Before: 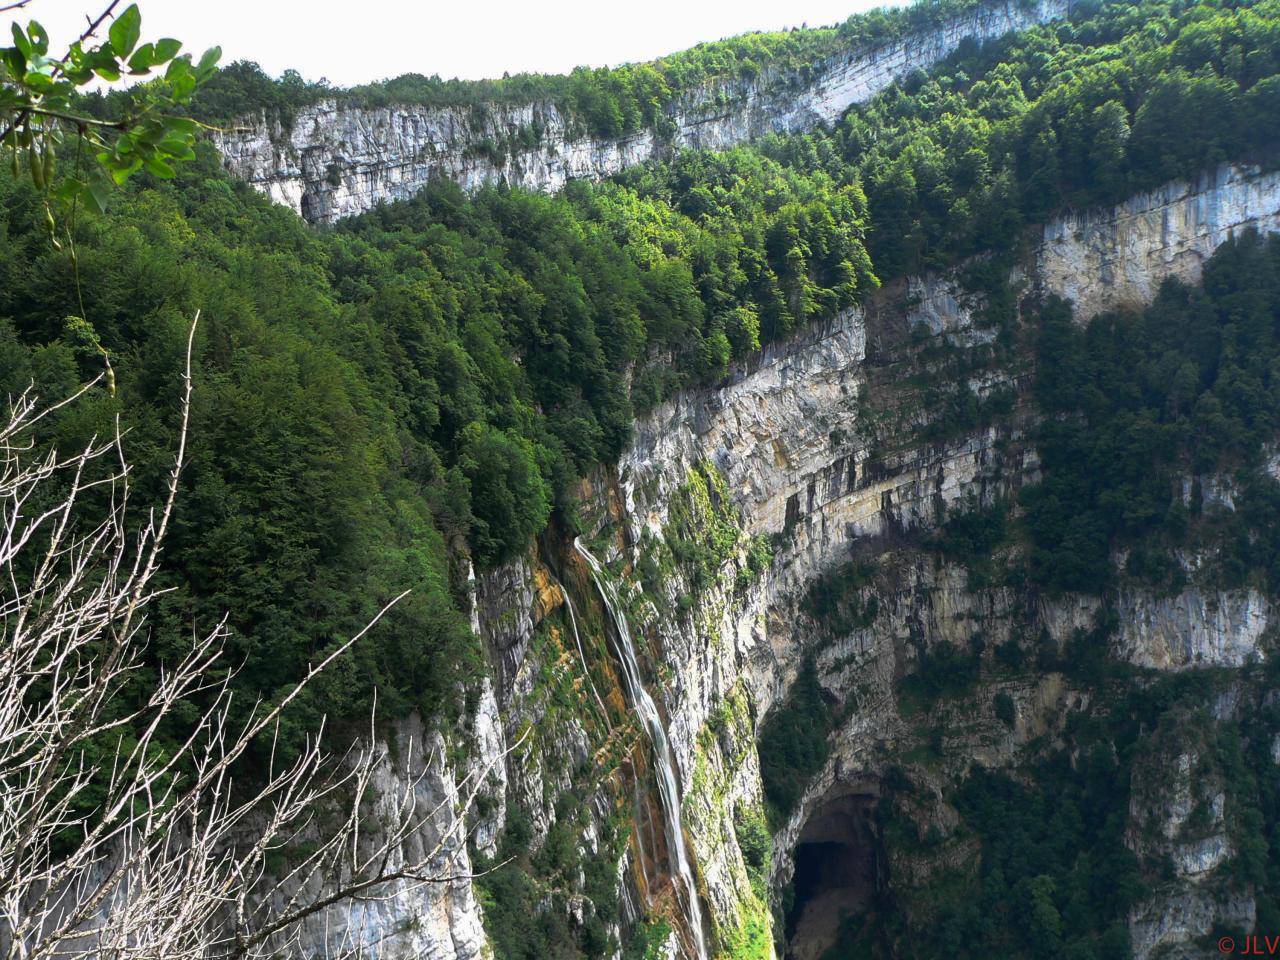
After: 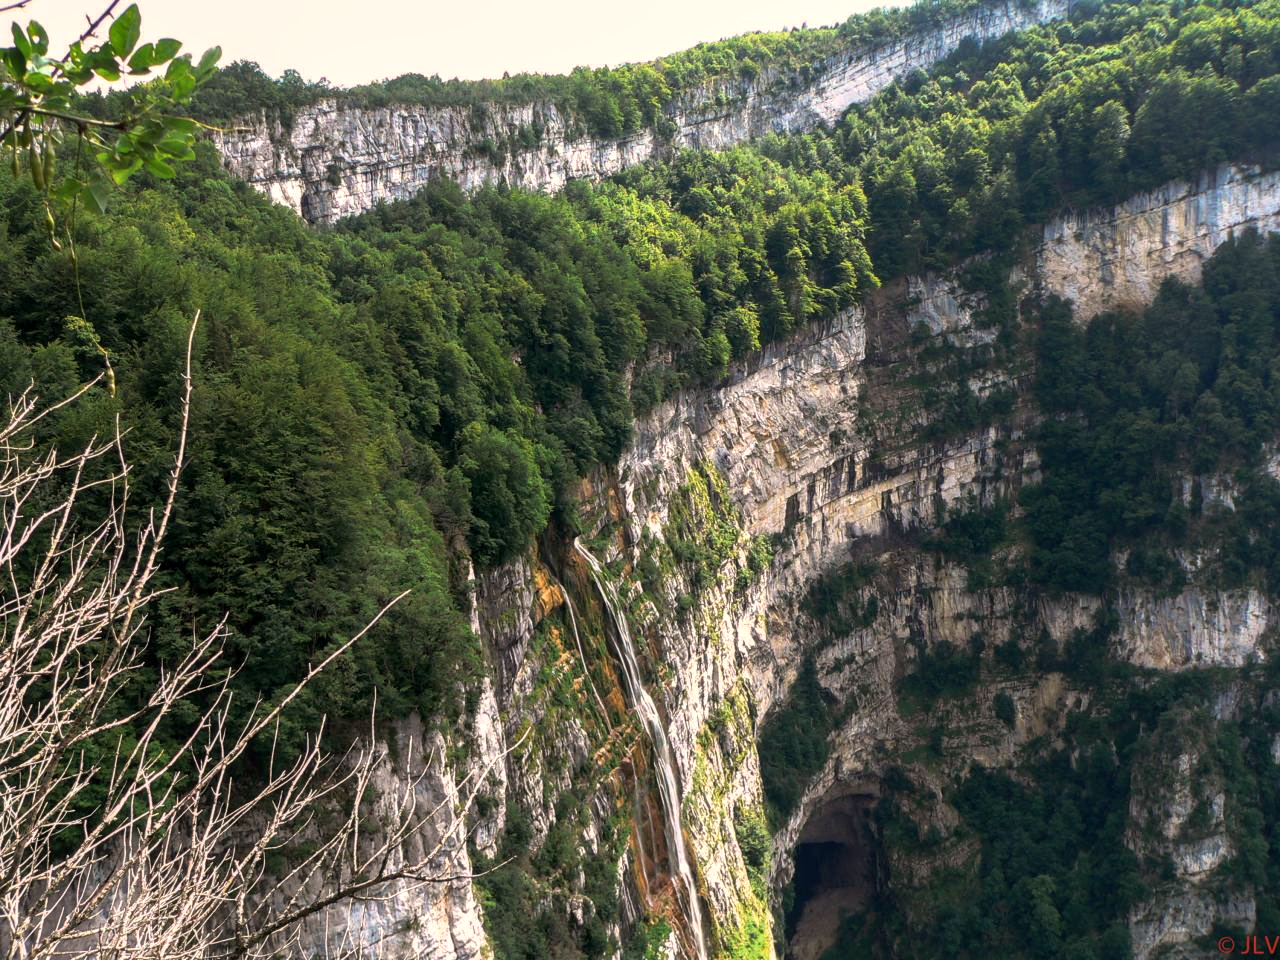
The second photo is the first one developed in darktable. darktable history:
local contrast: on, module defaults
white balance: red 1.127, blue 0.943
